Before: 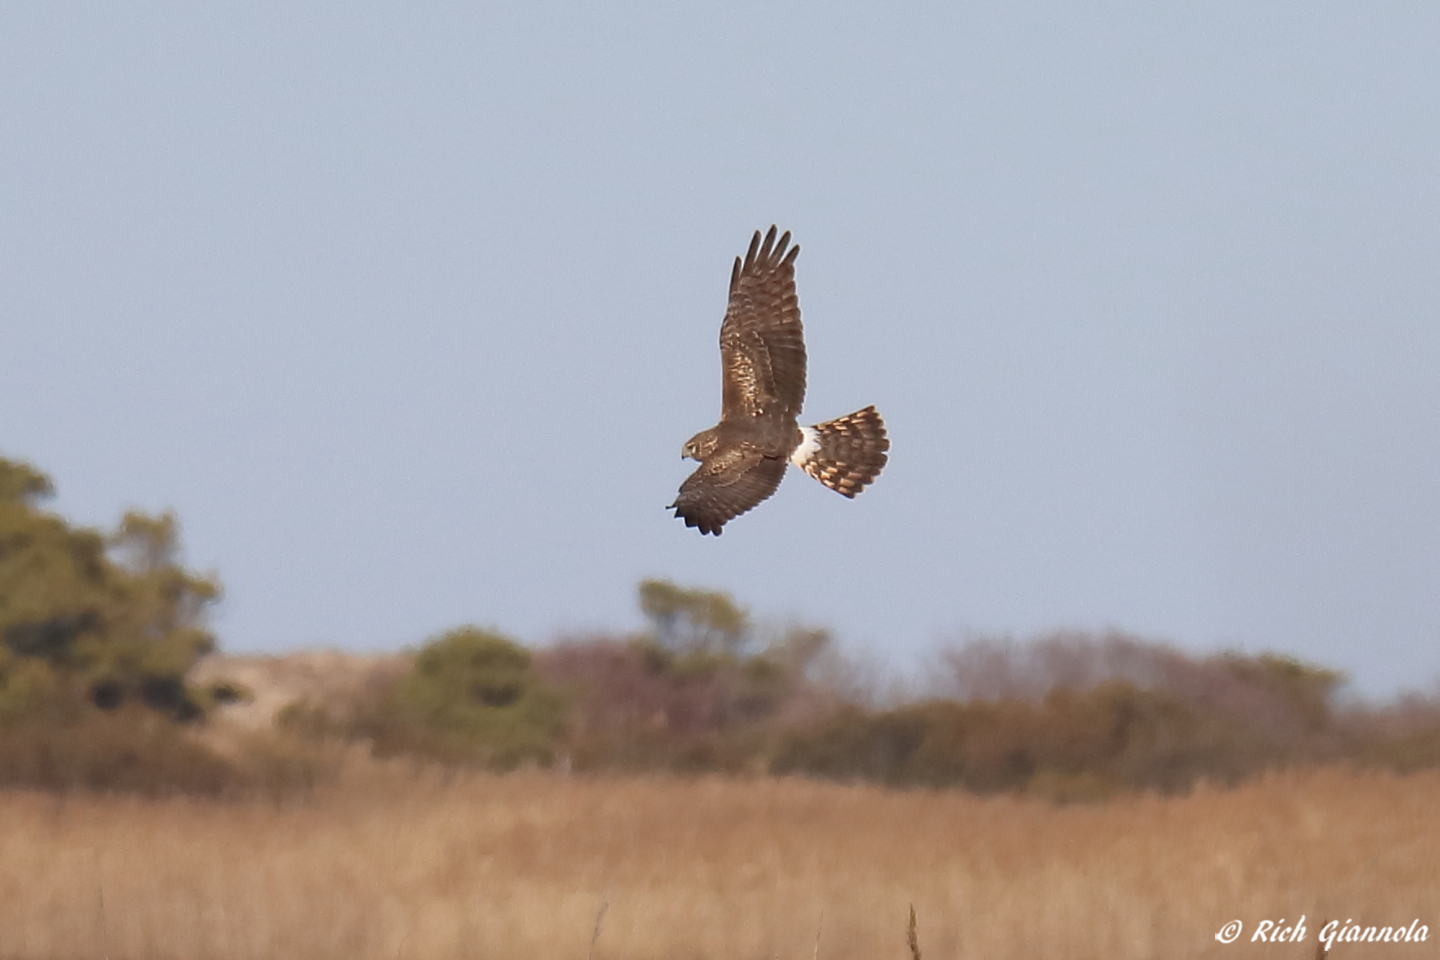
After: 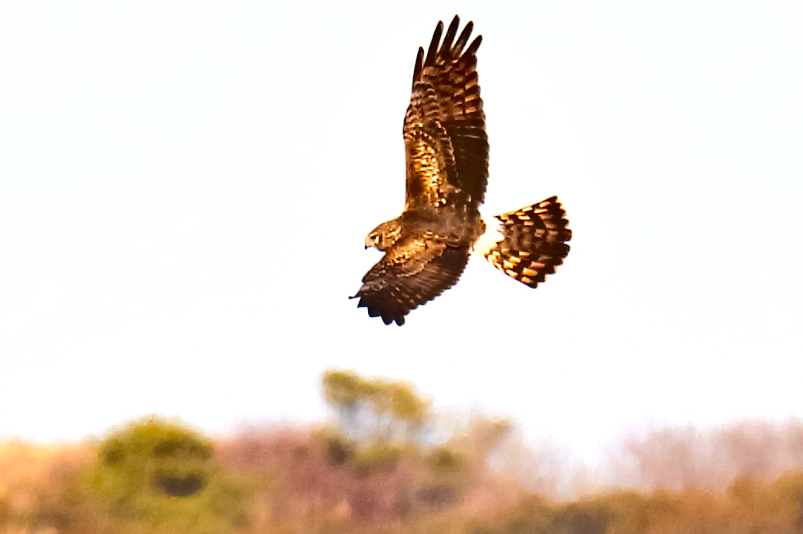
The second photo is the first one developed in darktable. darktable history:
tone equalizer: -8 EV 0.019 EV, -7 EV -0.02 EV, -6 EV 0.018 EV, -5 EV 0.055 EV, -4 EV 0.281 EV, -3 EV 0.642 EV, -2 EV 0.572 EV, -1 EV 0.196 EV, +0 EV 0.041 EV, edges refinement/feathering 500, mask exposure compensation -1.57 EV, preserve details no
color balance rgb: power › hue 310.47°, highlights gain › chroma 3.04%, highlights gain › hue 76.58°, linear chroma grading › global chroma 9.13%, perceptual saturation grading › global saturation 25.196%
crop and rotate: left 22.037%, top 21.94%, right 22.198%, bottom 22.359%
shadows and highlights: soften with gaussian
exposure: black level correction 0, exposure 1 EV, compensate highlight preservation false
